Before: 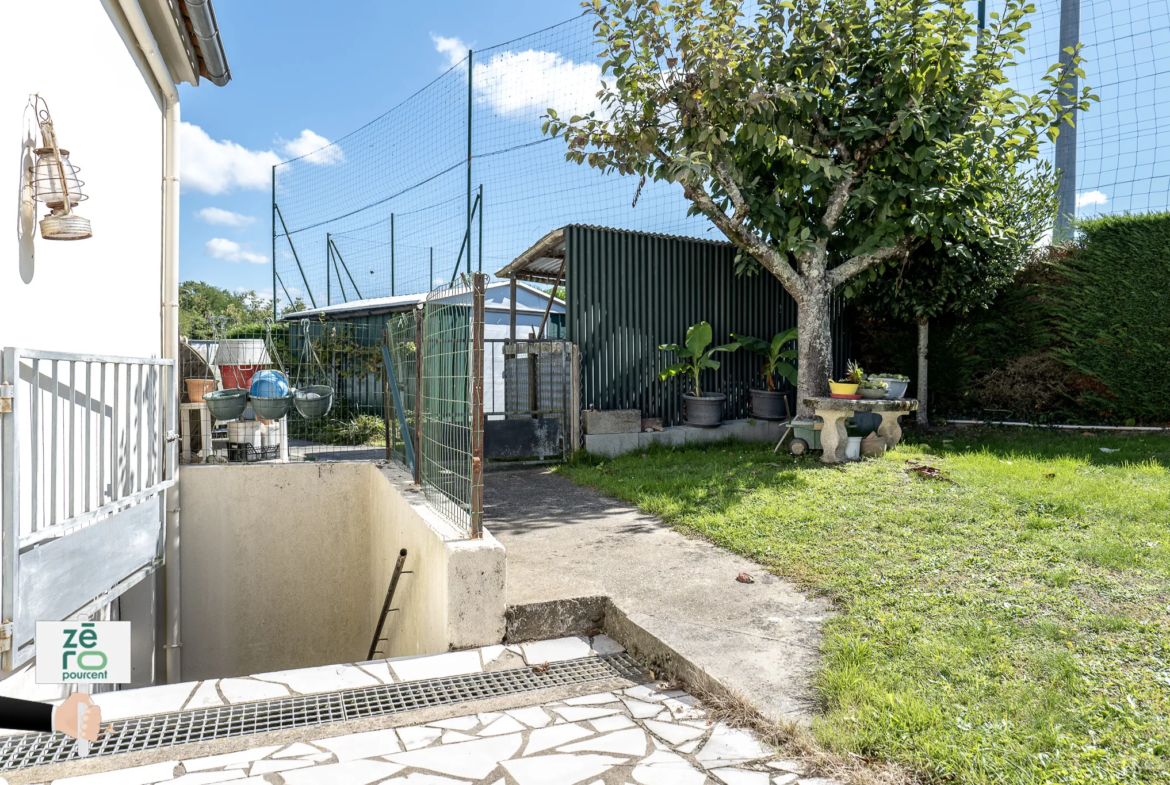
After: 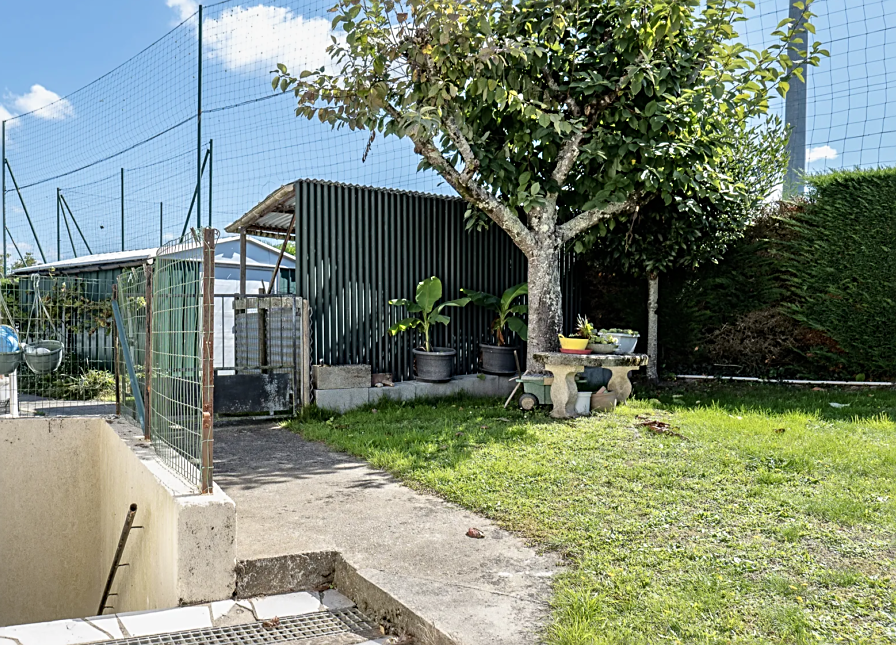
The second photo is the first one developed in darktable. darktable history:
sharpen: on, module defaults
exposure: exposure -0.116 EV, compensate exposure bias true, compensate highlight preservation false
tone equalizer: -8 EV 0.001 EV, -7 EV -0.004 EV, -6 EV 0.009 EV, -5 EV 0.032 EV, -4 EV 0.276 EV, -3 EV 0.644 EV, -2 EV 0.584 EV, -1 EV 0.187 EV, +0 EV 0.024 EV
crop: left 23.095%, top 5.827%, bottom 11.854%
